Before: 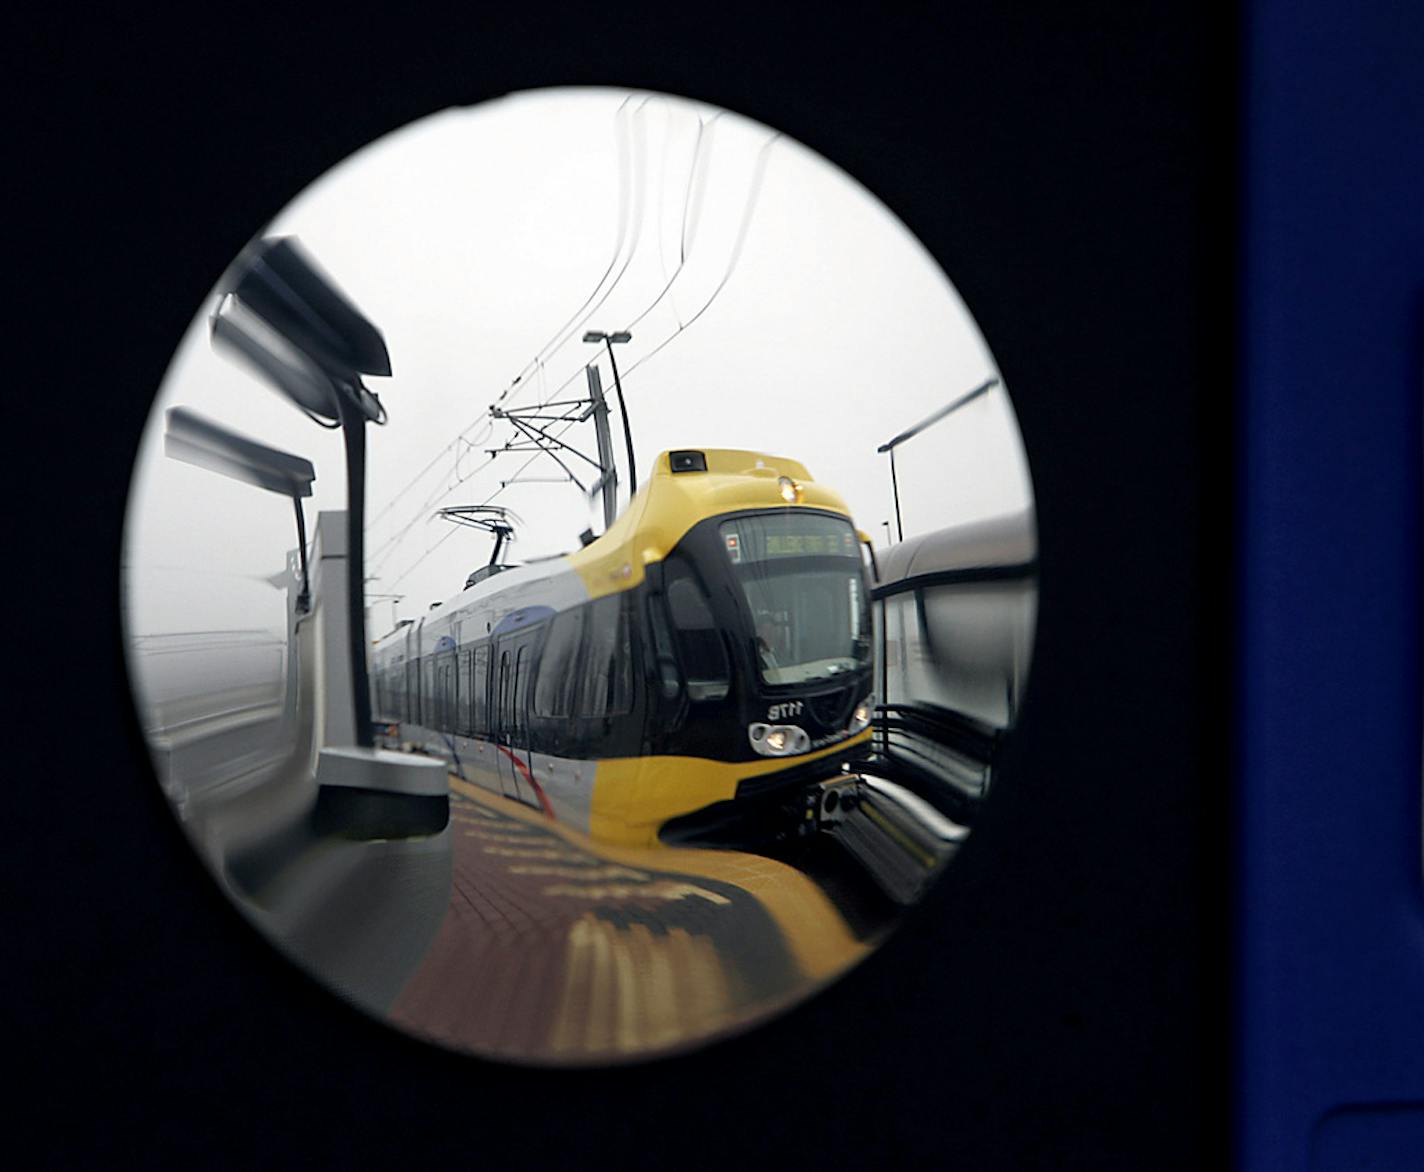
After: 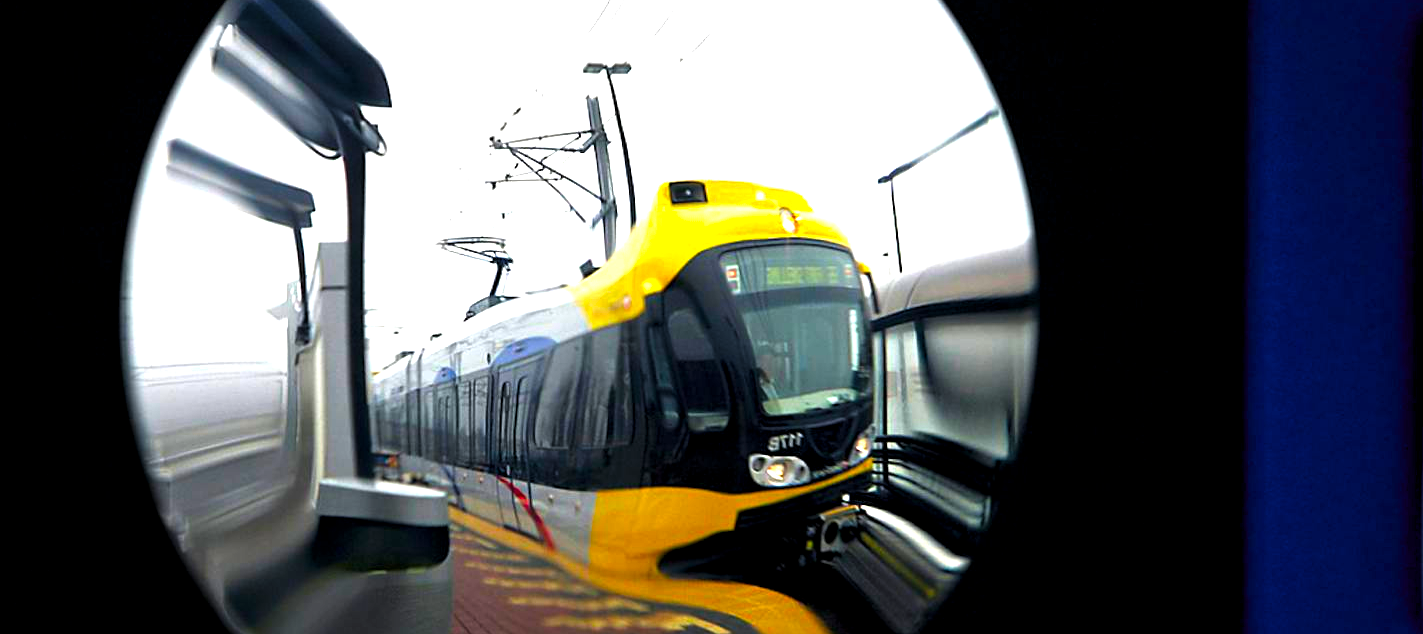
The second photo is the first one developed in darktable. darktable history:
crop and rotate: top 23.029%, bottom 22.811%
levels: levels [0.029, 0.545, 0.971]
exposure: black level correction 0, exposure 1.018 EV, compensate highlight preservation false
local contrast: mode bilateral grid, contrast 19, coarseness 50, detail 119%, midtone range 0.2
tone equalizer: on, module defaults
color correction: highlights b* -0.054, saturation 2.17
